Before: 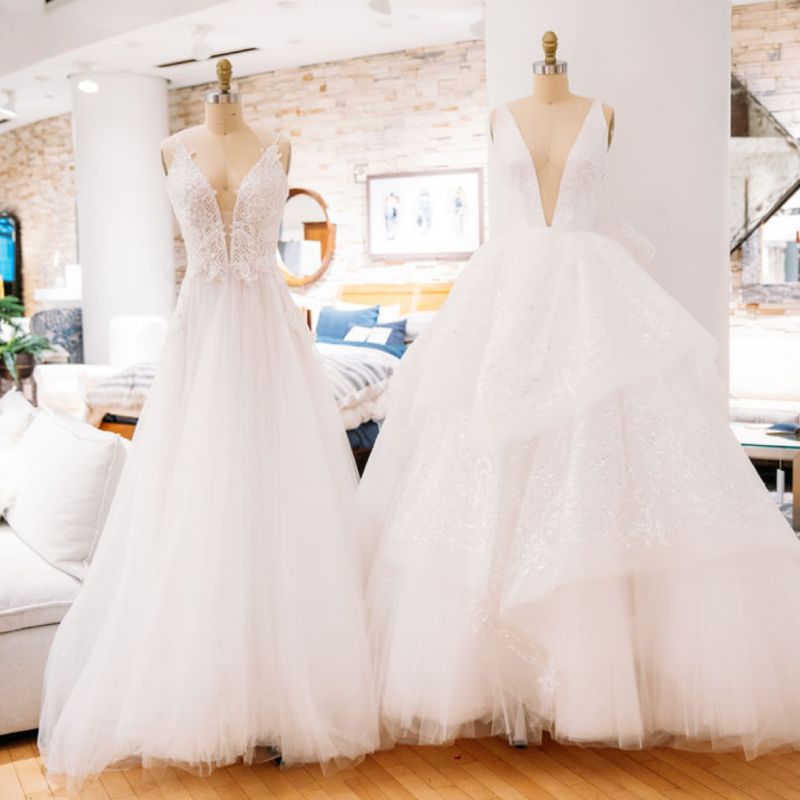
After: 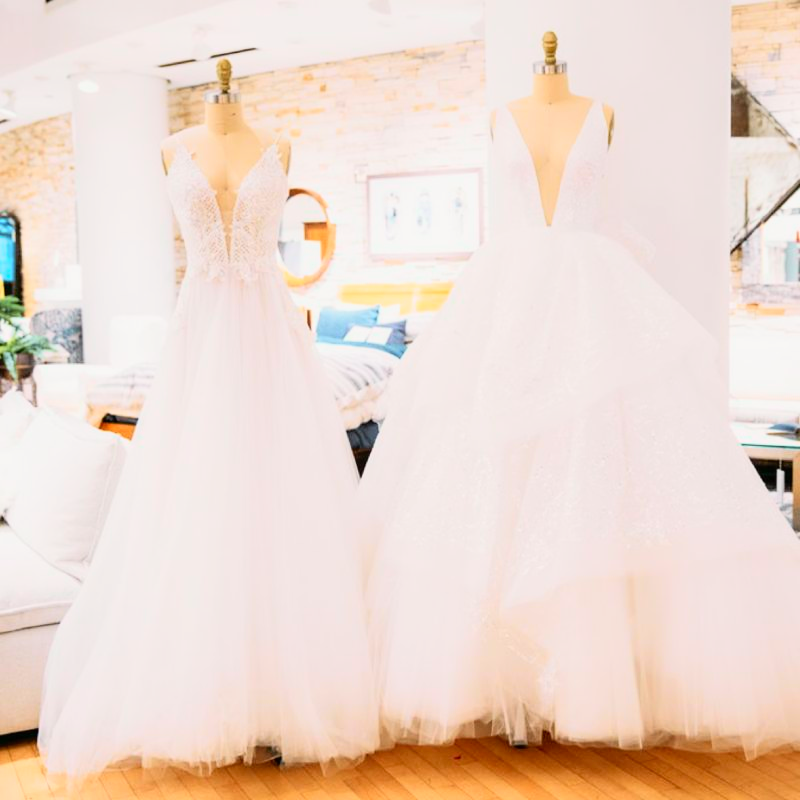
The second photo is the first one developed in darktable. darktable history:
tone curve: curves: ch0 [(0, 0.005) (0.103, 0.097) (0.18, 0.22) (0.4, 0.485) (0.5, 0.612) (0.668, 0.787) (0.823, 0.894) (1, 0.971)]; ch1 [(0, 0) (0.172, 0.123) (0.324, 0.253) (0.396, 0.388) (0.478, 0.461) (0.499, 0.498) (0.522, 0.528) (0.618, 0.649) (0.753, 0.821) (1, 1)]; ch2 [(0, 0) (0.411, 0.424) (0.496, 0.501) (0.515, 0.514) (0.555, 0.585) (0.641, 0.69) (1, 1)], color space Lab, independent channels, preserve colors none
